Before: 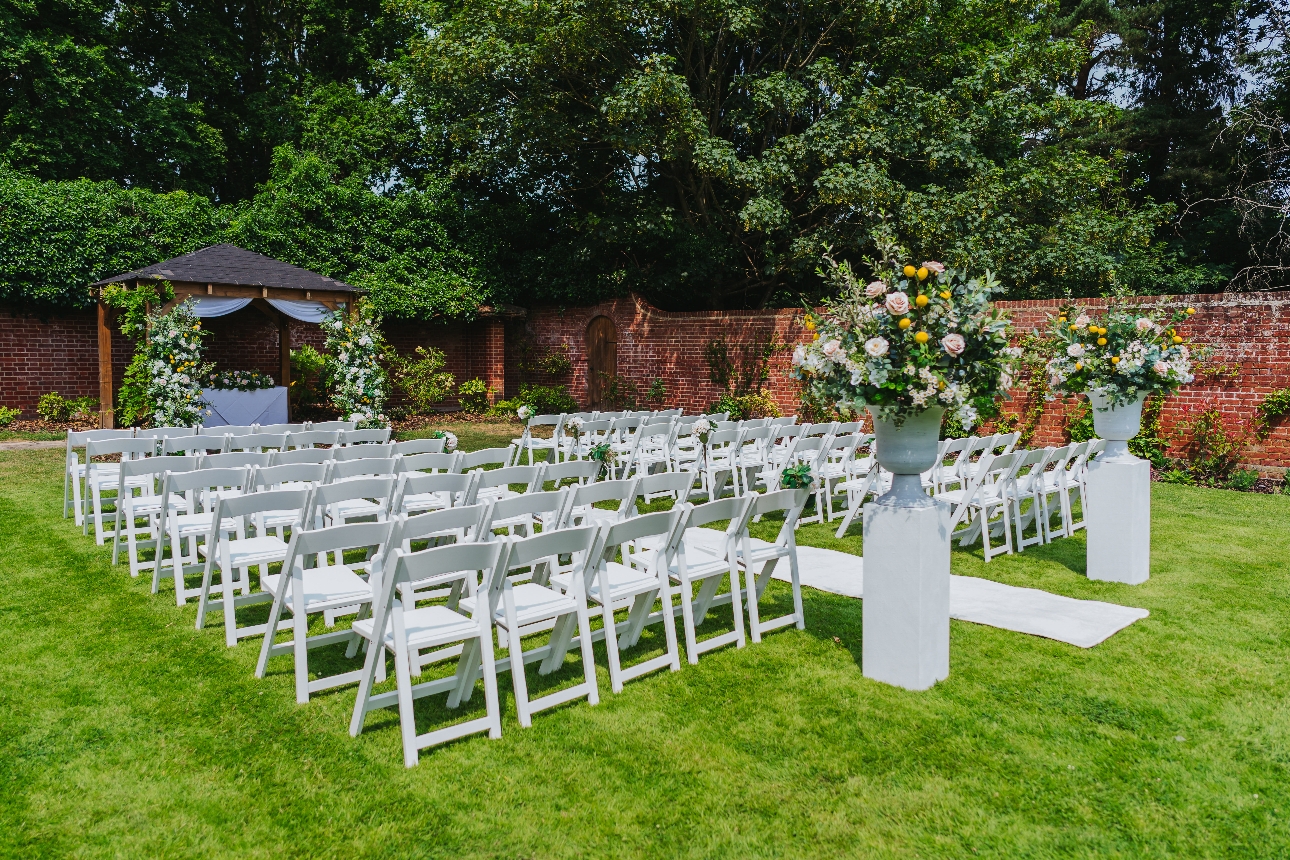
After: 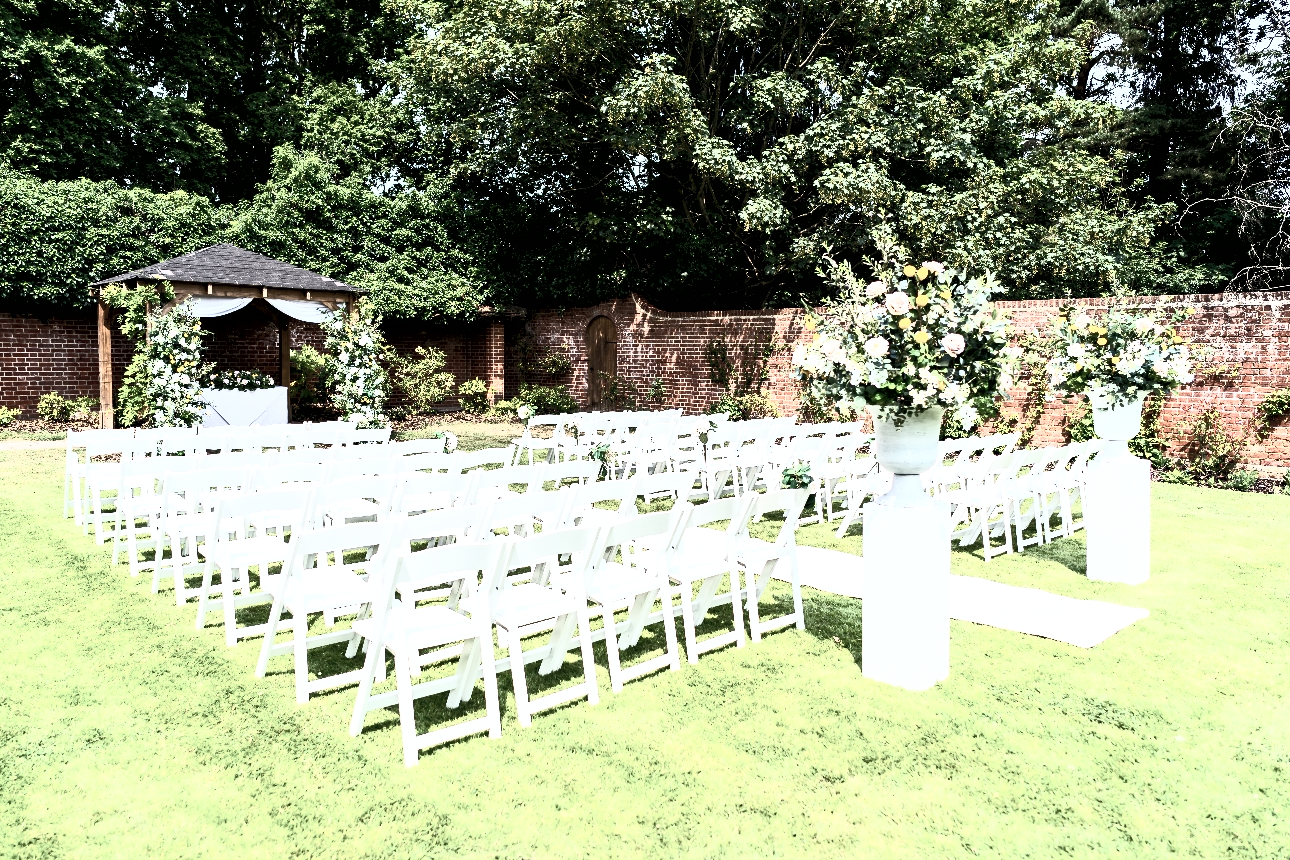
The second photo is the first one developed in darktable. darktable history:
contrast brightness saturation: contrast 0.83, brightness 0.59, saturation 0.59
exposure: black level correction 0.008, exposure 0.979 EV, compensate highlight preservation false
color correction: saturation 0.3
